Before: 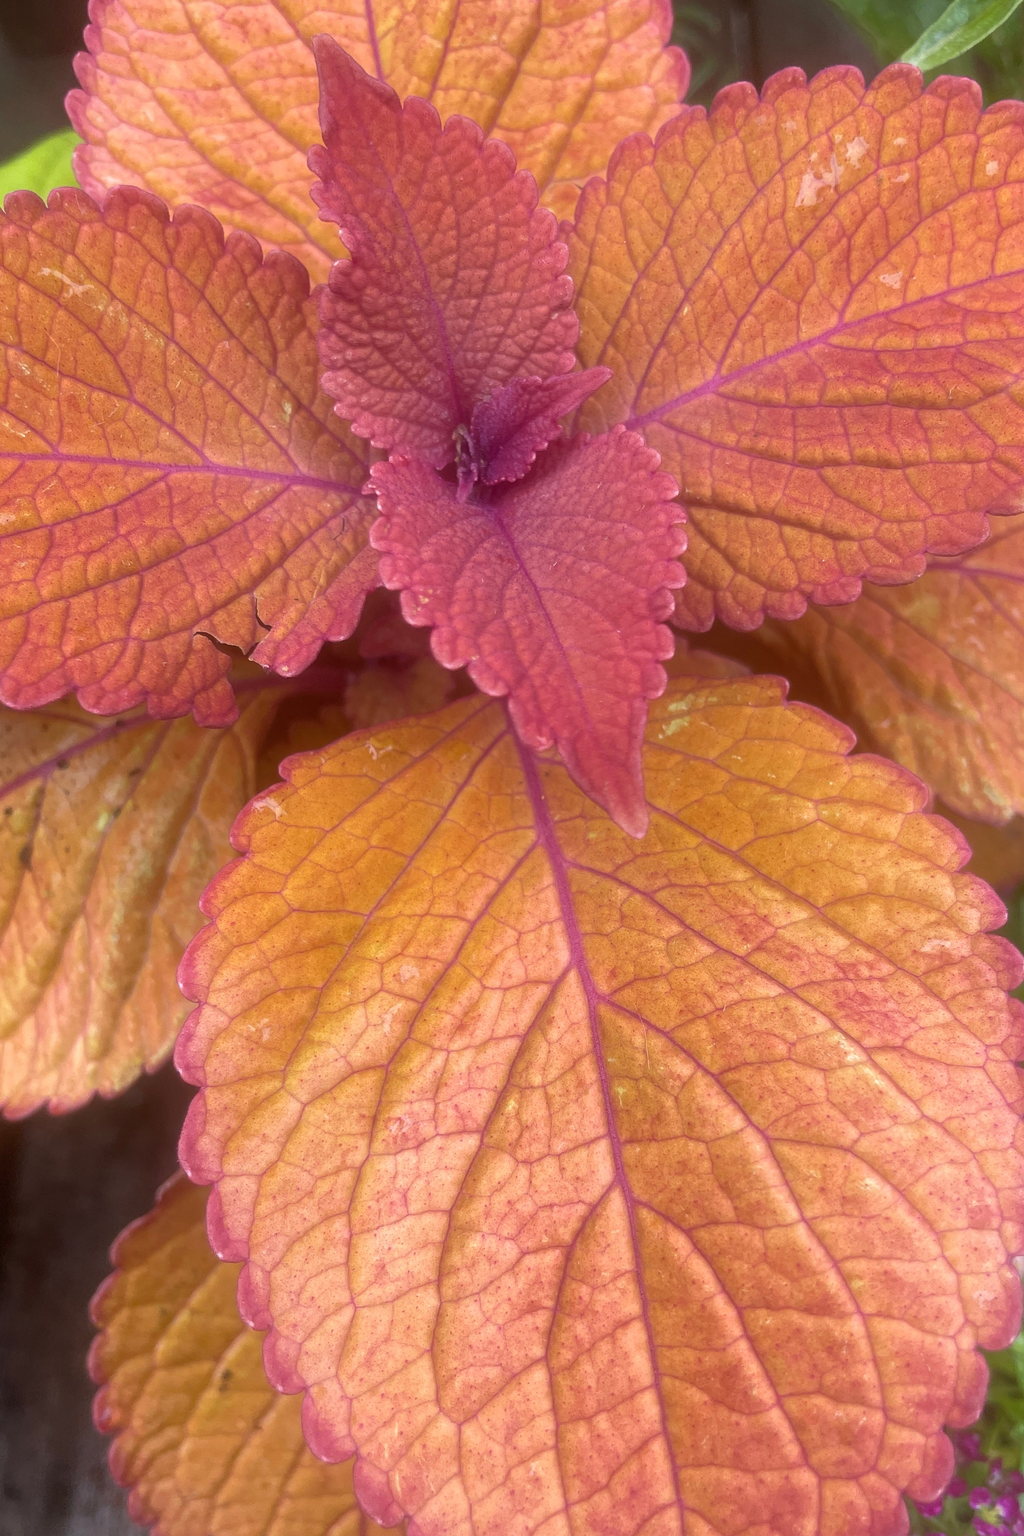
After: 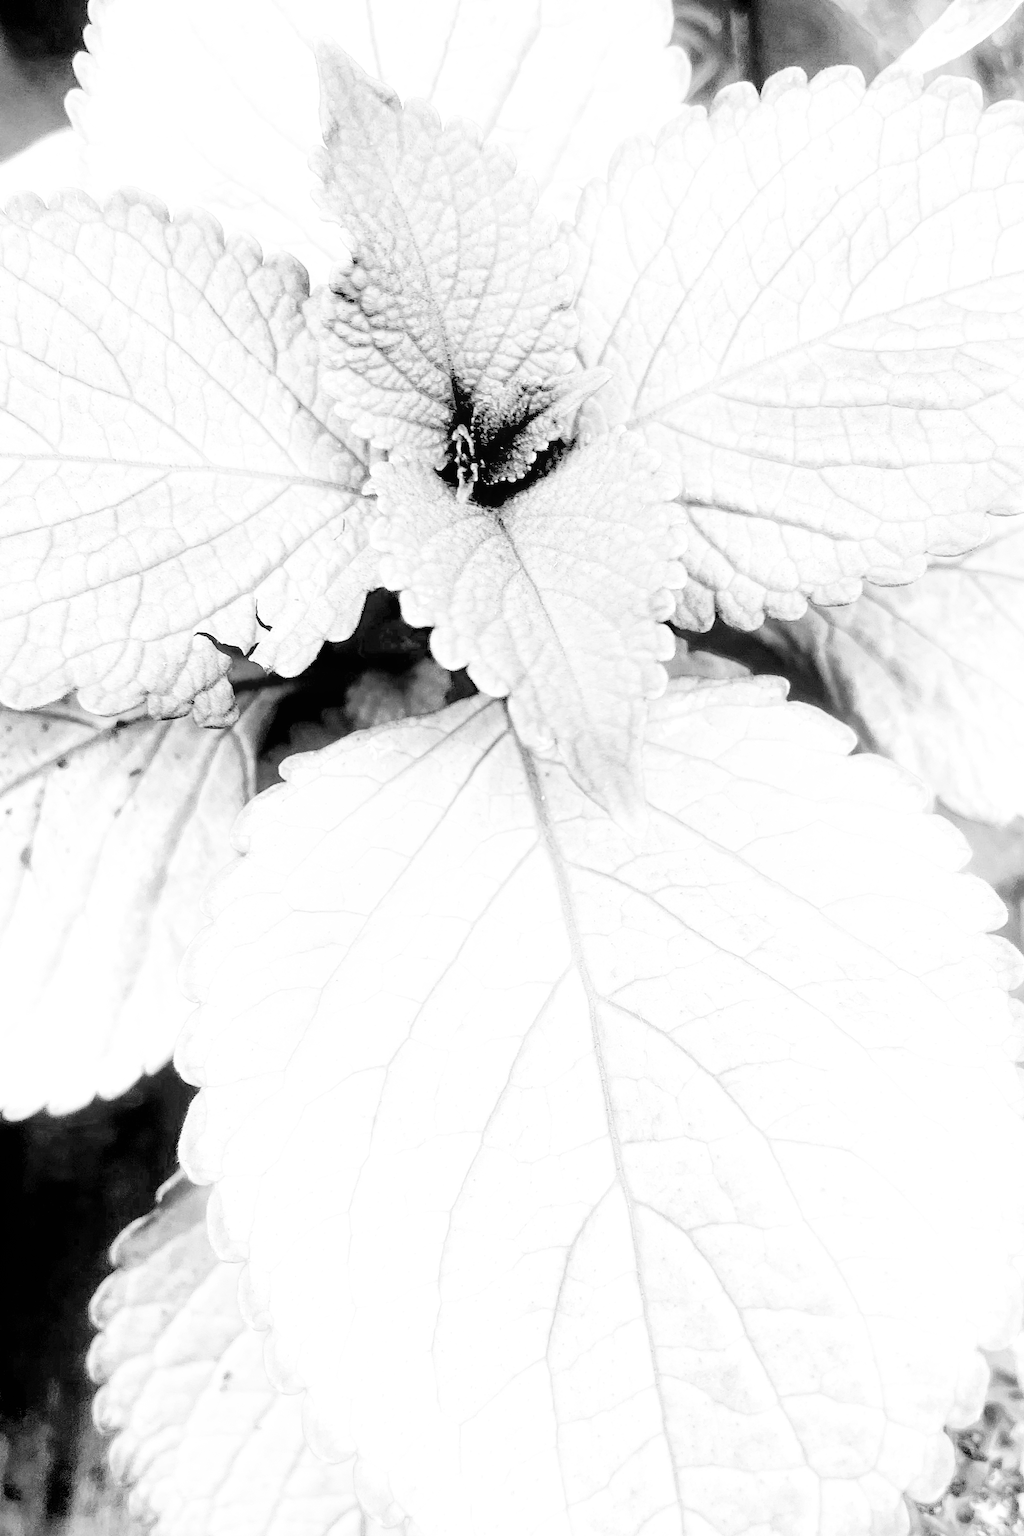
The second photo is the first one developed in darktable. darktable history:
color balance rgb: highlights gain › chroma 2.994%, highlights gain › hue 77.41°, perceptual saturation grading › global saturation 25.876%, perceptual saturation grading › highlights -50.523%, perceptual saturation grading › shadows 30.484%, perceptual brilliance grading › global brilliance 30.316%, perceptual brilliance grading › highlights 12.145%, perceptual brilliance grading › mid-tones 24.2%, saturation formula JzAzBz (2021)
filmic rgb: black relative exposure -5.02 EV, white relative exposure 3.53 EV, hardness 3.18, contrast 1.299, highlights saturation mix -49.87%, add noise in highlights 0.002, preserve chrominance no, color science v3 (2019), use custom middle-gray values true, contrast in highlights soft
exposure: black level correction 0.014, exposure 1.788 EV, compensate highlight preservation false
